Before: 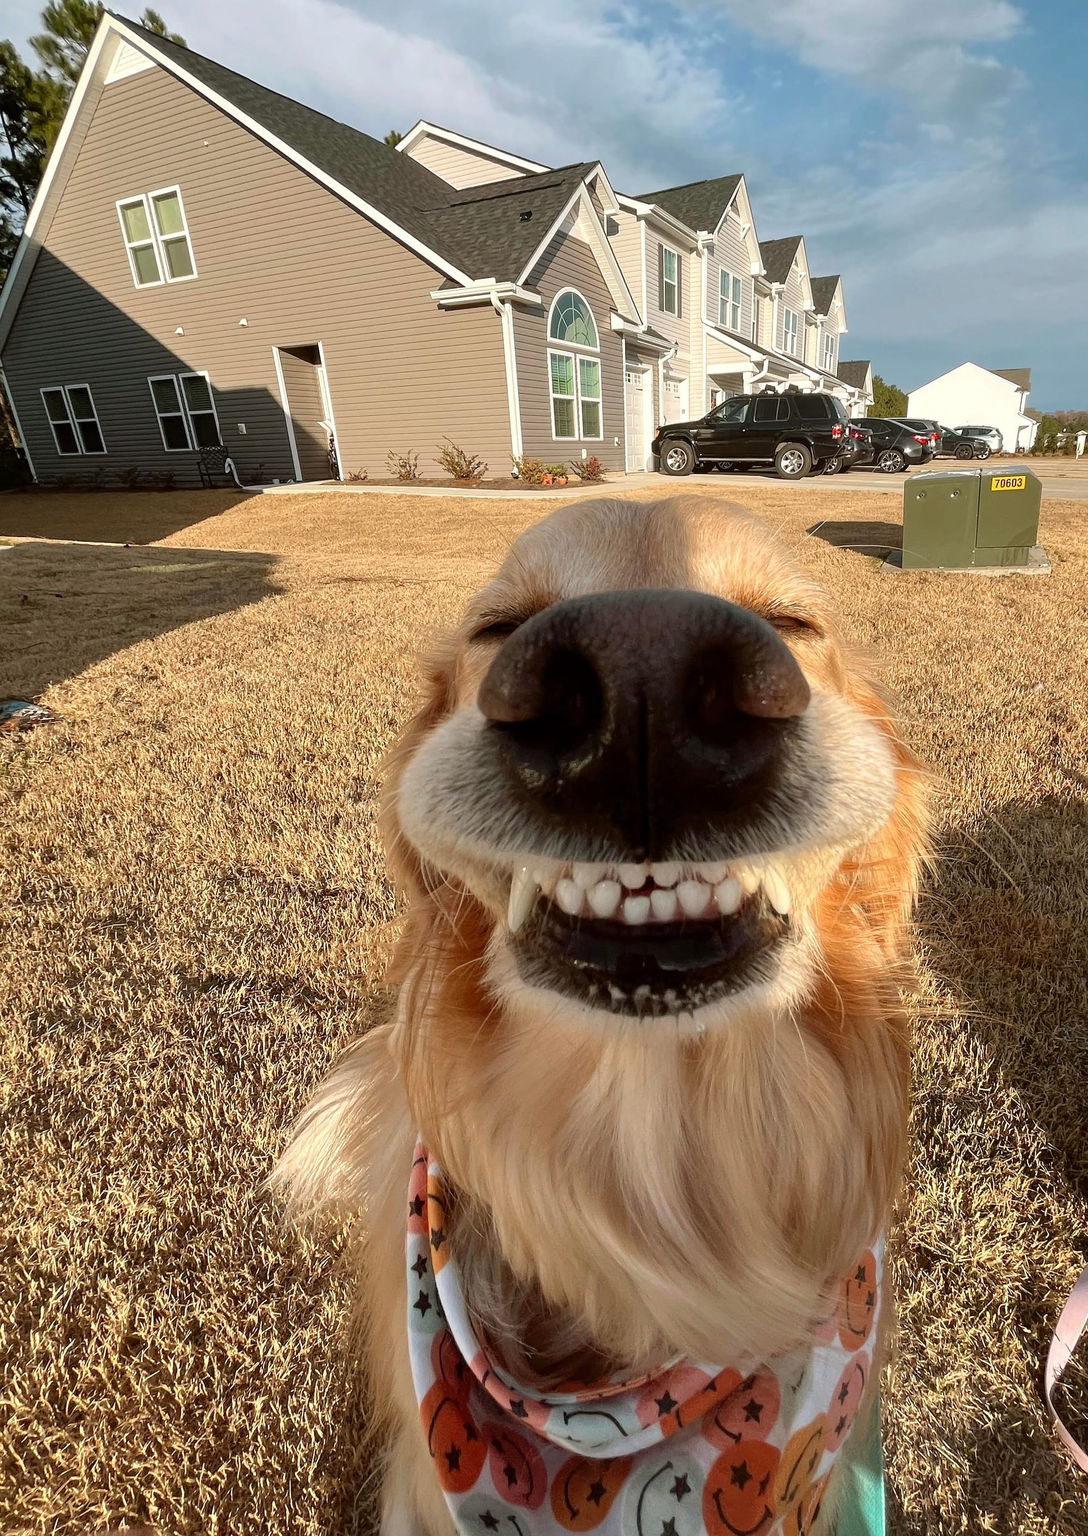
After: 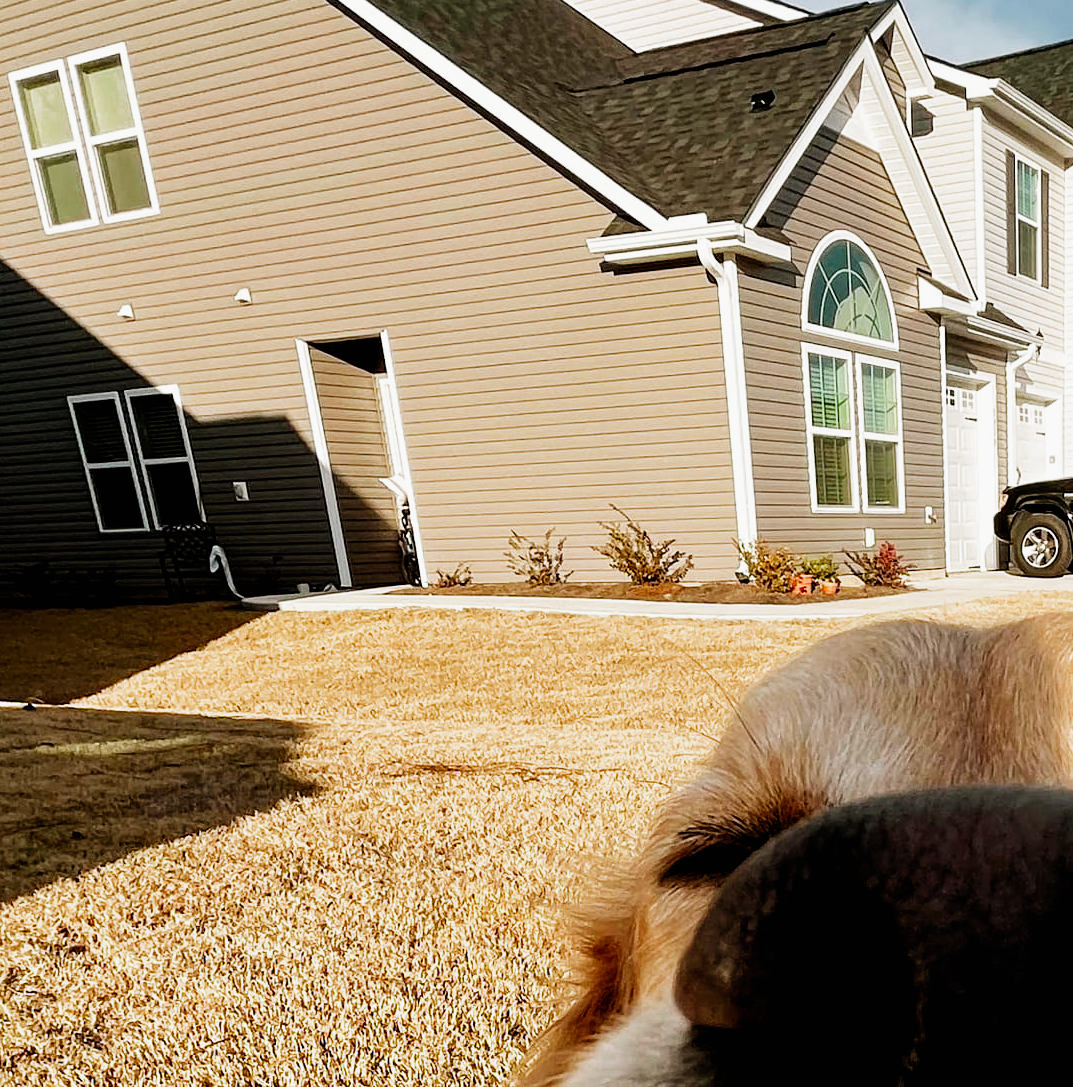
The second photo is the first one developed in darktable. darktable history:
filmic rgb: black relative exposure -5.41 EV, white relative exposure 2.89 EV, threshold 2.98 EV, dynamic range scaling -37.38%, hardness 4, contrast 1.608, highlights saturation mix -1.3%, add noise in highlights 0.001, preserve chrominance no, color science v4 (2020), iterations of high-quality reconstruction 0, enable highlight reconstruction true
crop: left 10.225%, top 10.533%, right 36.089%, bottom 50.952%
